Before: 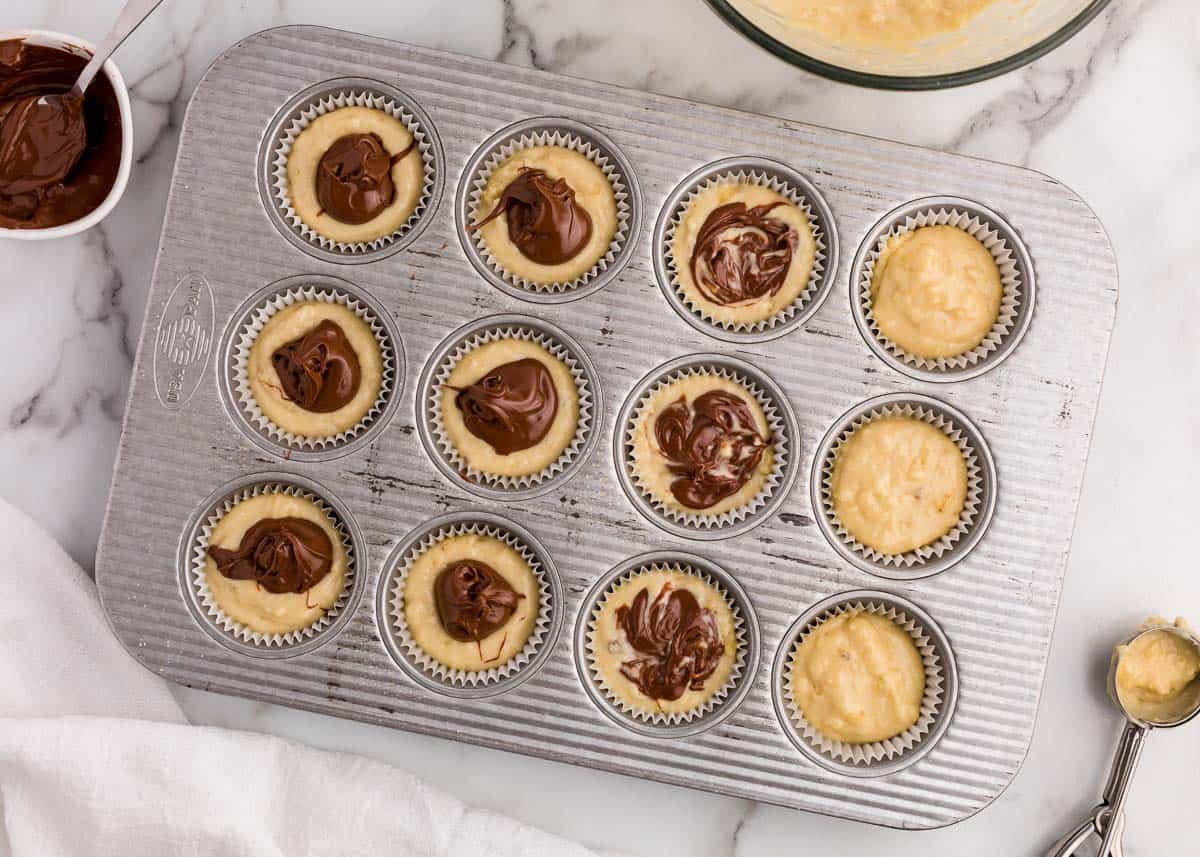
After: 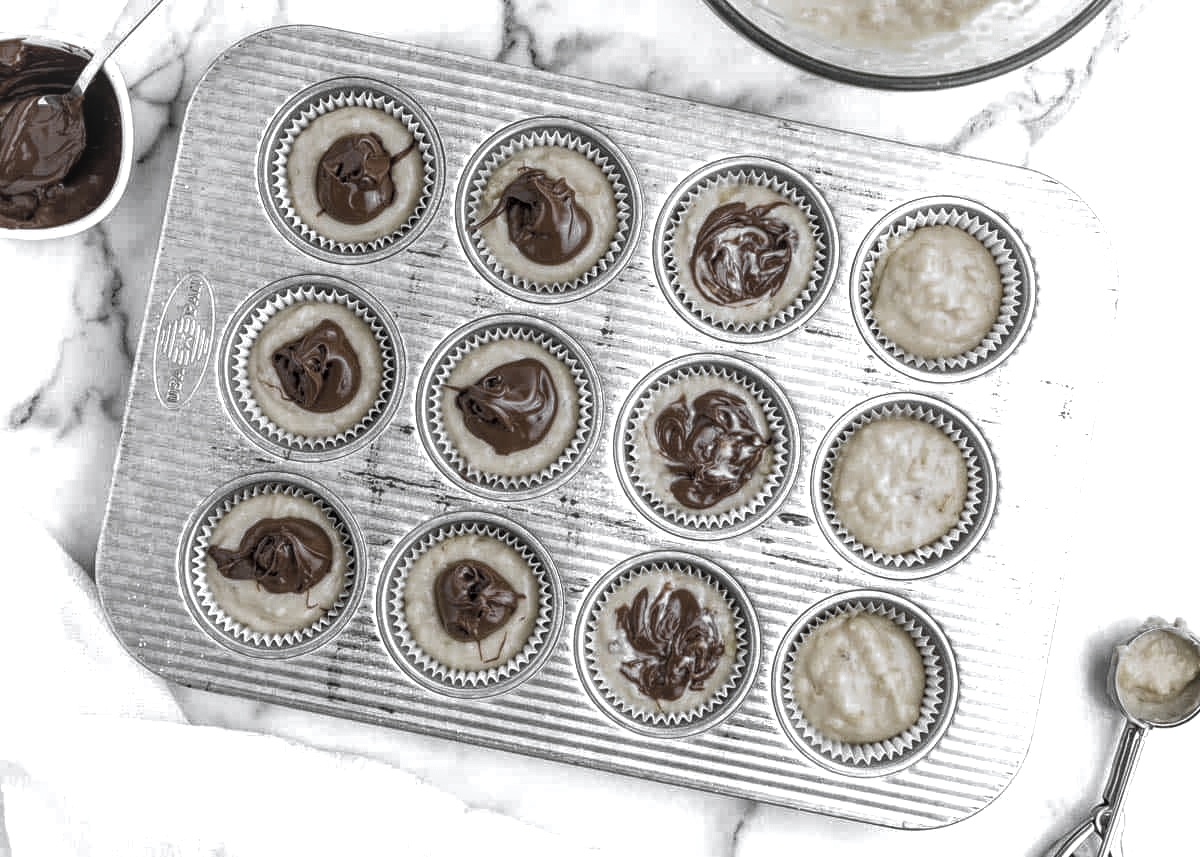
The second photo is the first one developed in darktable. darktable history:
color zones: curves: ch0 [(0, 0.613) (0.01, 0.613) (0.245, 0.448) (0.498, 0.529) (0.642, 0.665) (0.879, 0.777) (0.99, 0.613)]; ch1 [(0, 0.035) (0.121, 0.189) (0.259, 0.197) (0.415, 0.061) (0.589, 0.022) (0.732, 0.022) (0.857, 0.026) (0.991, 0.053)]
local contrast: highlights 74%, shadows 55%, detail 176%, midtone range 0.207
white balance: red 0.871, blue 1.249
